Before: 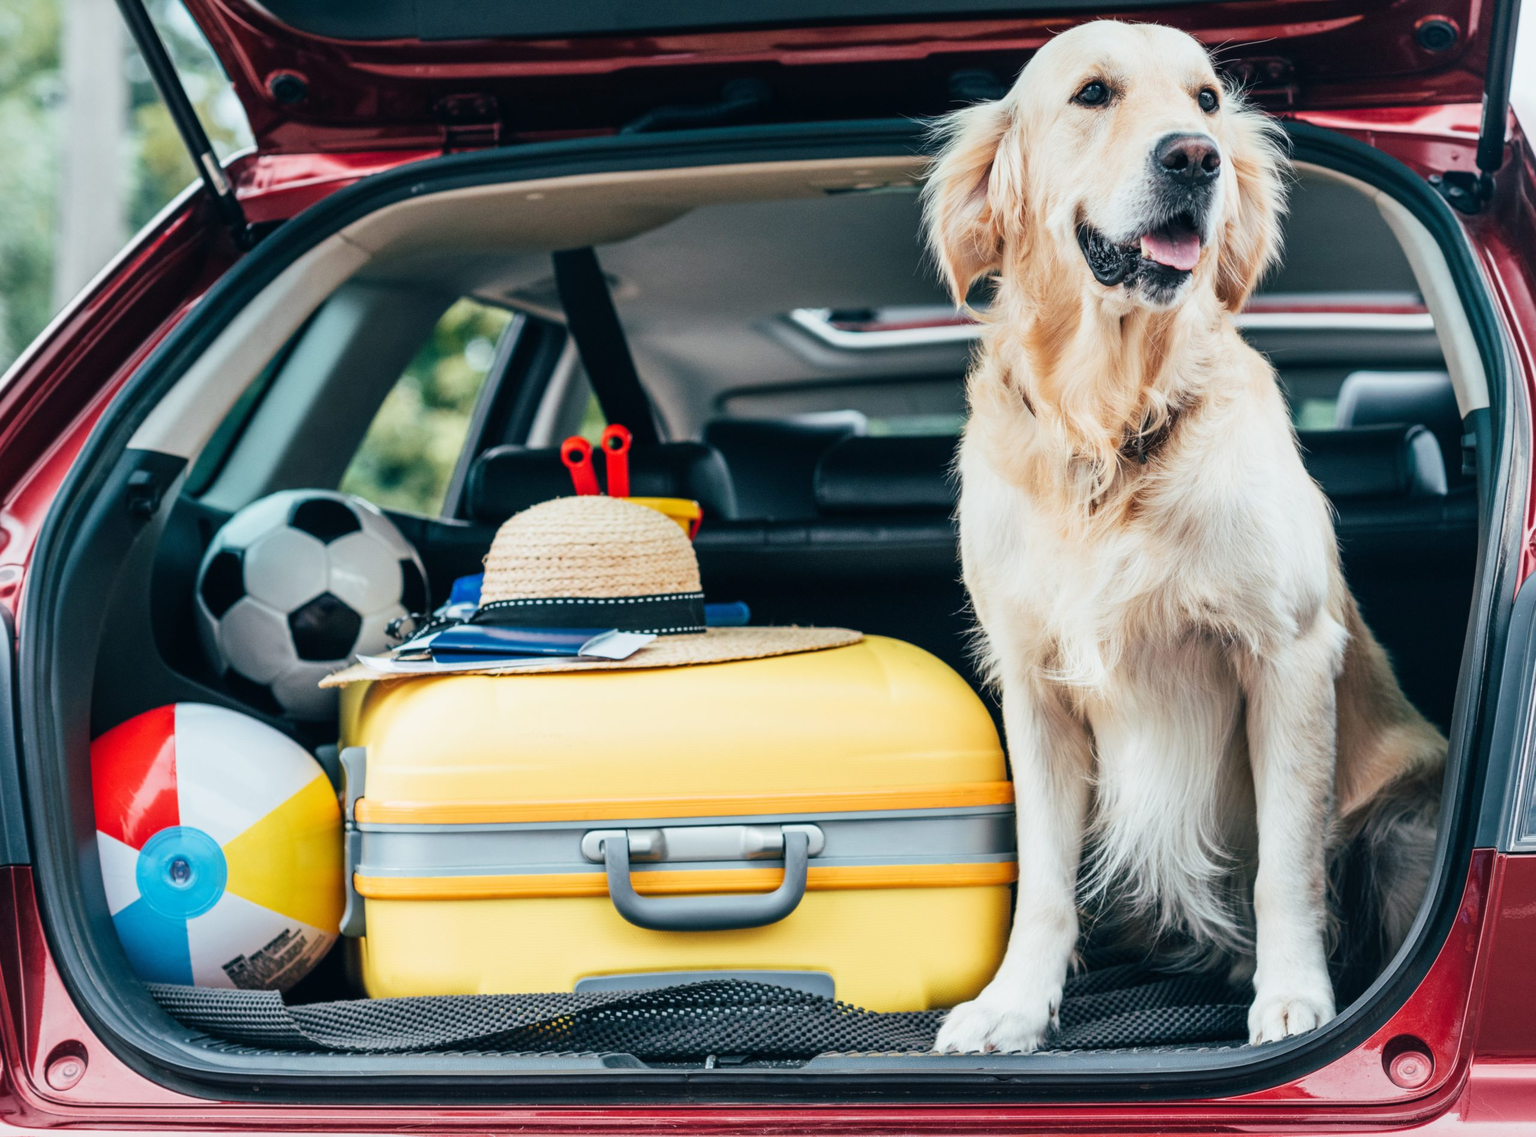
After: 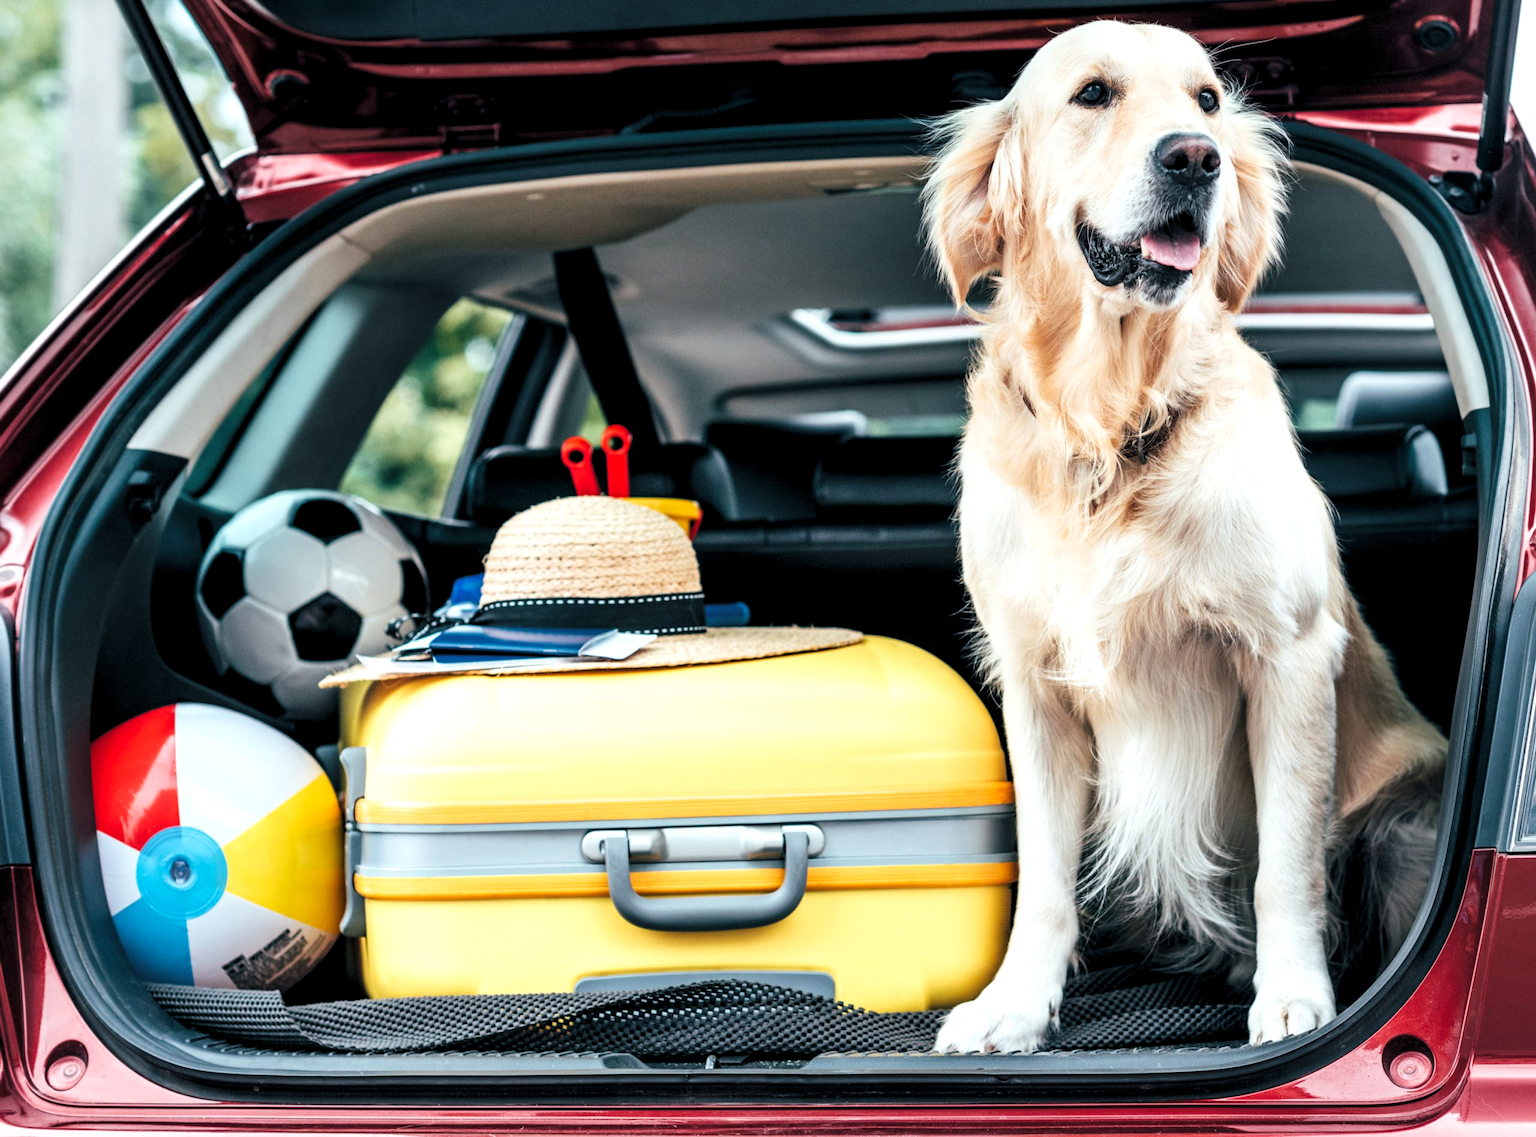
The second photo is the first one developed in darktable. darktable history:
levels: white 99.91%, levels [0.055, 0.477, 0.9]
